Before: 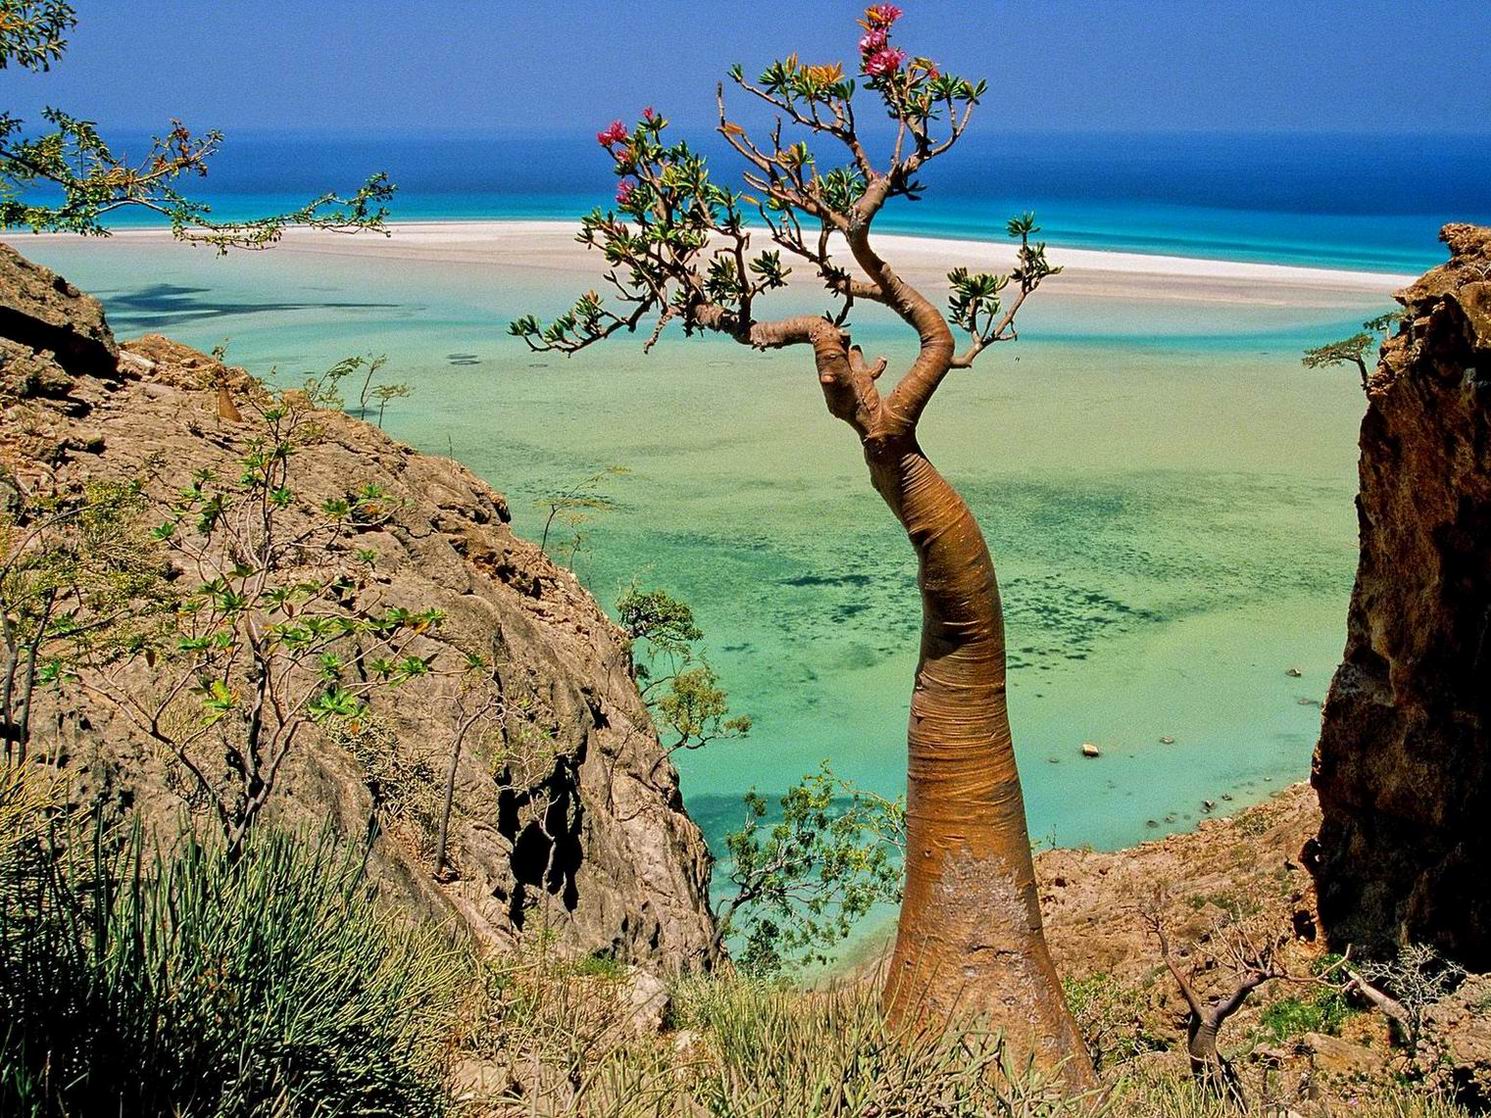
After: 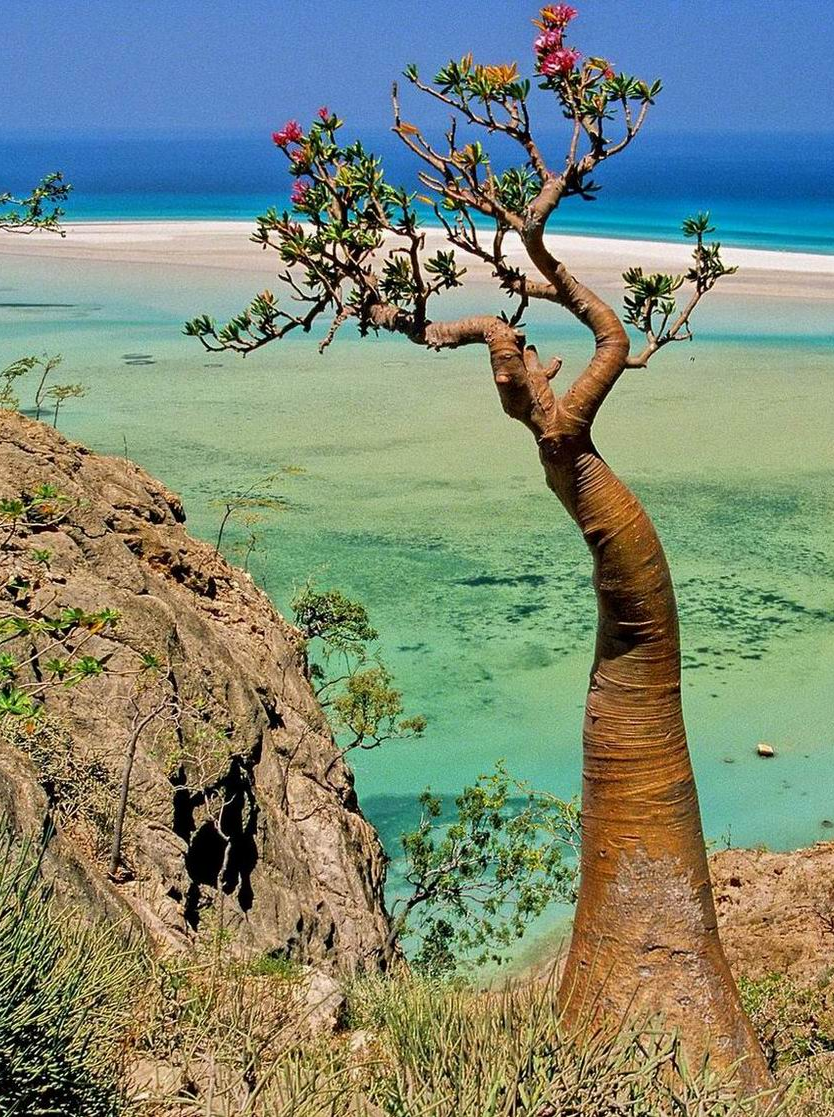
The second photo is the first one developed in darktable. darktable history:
crop: left 21.819%, right 22.083%, bottom 0.011%
